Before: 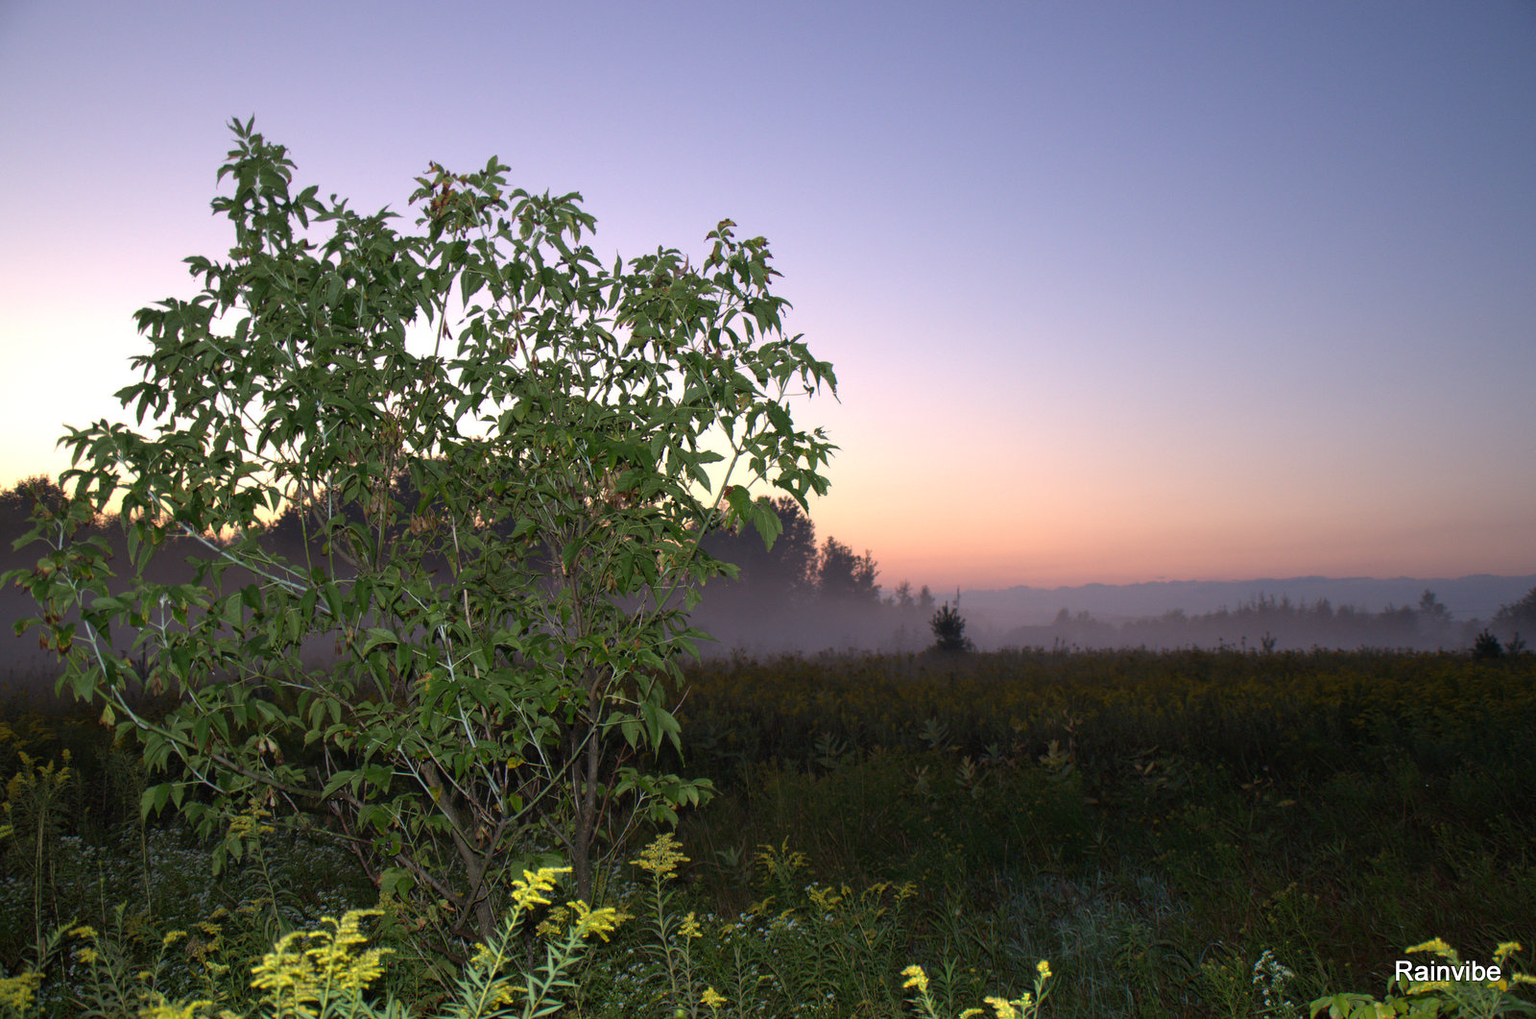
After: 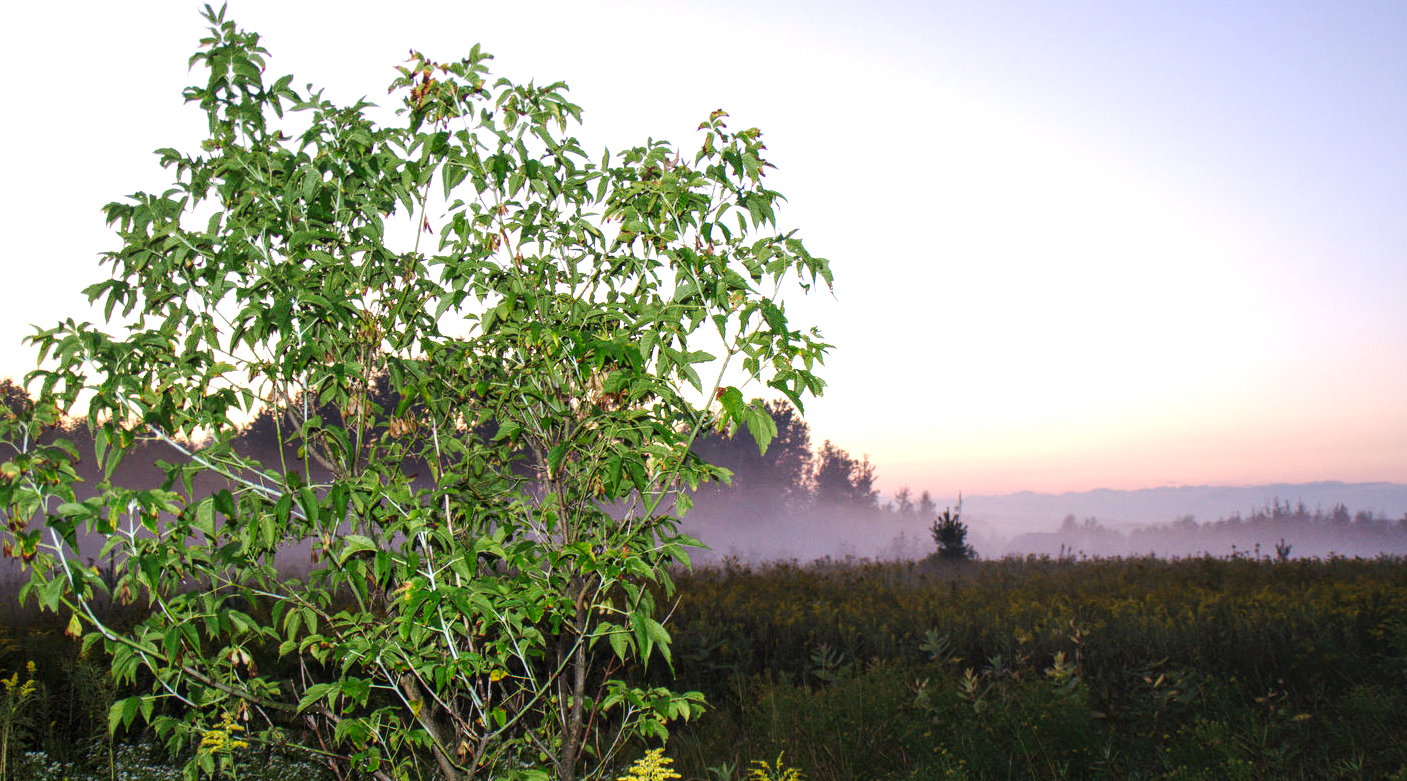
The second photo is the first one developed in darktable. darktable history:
local contrast: on, module defaults
exposure: exposure 1.137 EV, compensate highlight preservation false
crop and rotate: left 2.425%, top 11.305%, right 9.6%, bottom 15.08%
tone curve: curves: ch0 [(0, 0) (0.003, 0.008) (0.011, 0.011) (0.025, 0.018) (0.044, 0.028) (0.069, 0.039) (0.1, 0.056) (0.136, 0.081) (0.177, 0.118) (0.224, 0.164) (0.277, 0.223) (0.335, 0.3) (0.399, 0.399) (0.468, 0.51) (0.543, 0.618) (0.623, 0.71) (0.709, 0.79) (0.801, 0.865) (0.898, 0.93) (1, 1)], preserve colors none
